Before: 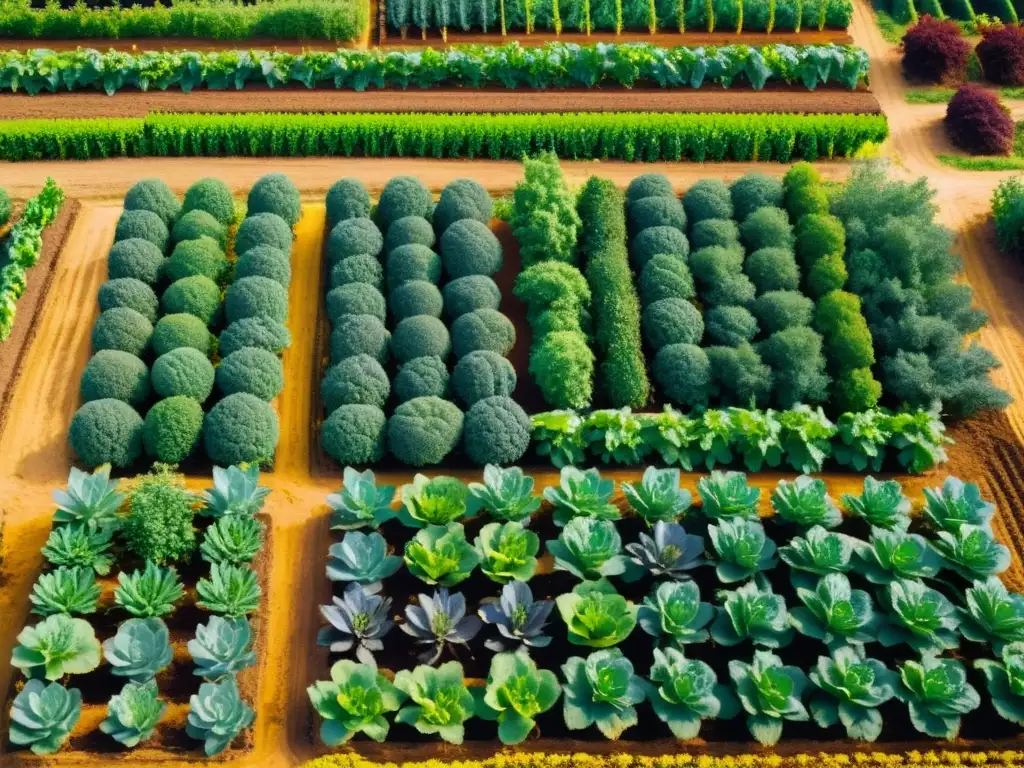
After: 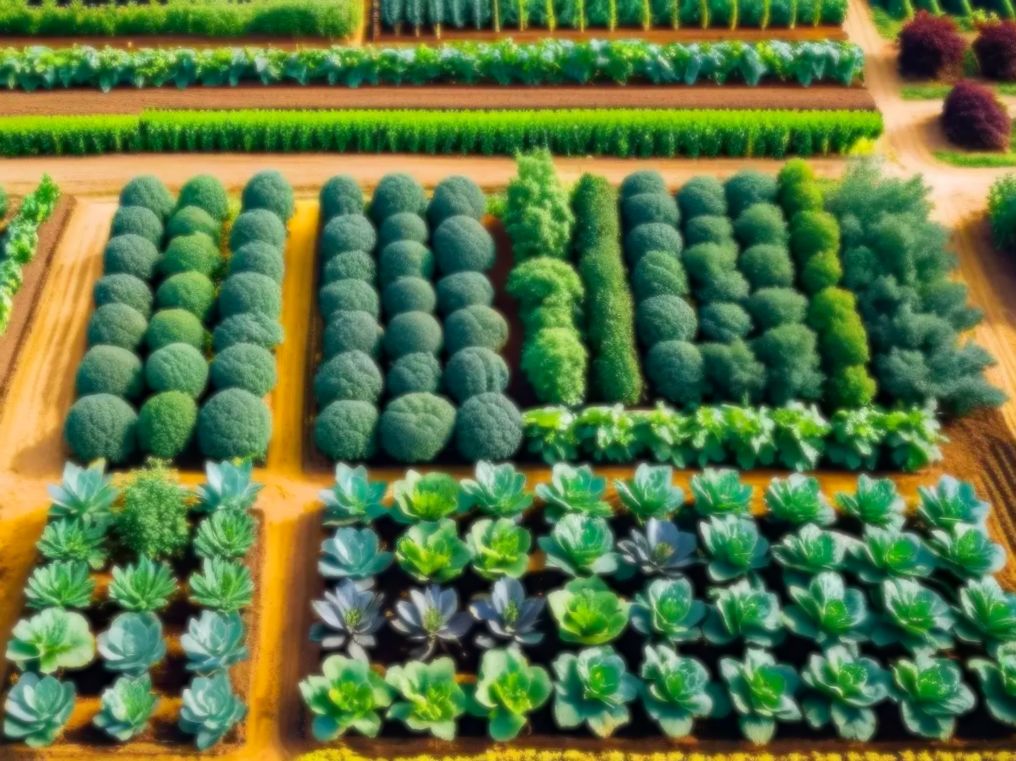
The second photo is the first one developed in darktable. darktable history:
soften: size 8.67%, mix 49%
haze removal: compatibility mode true, adaptive false
rotate and perspective: rotation 0.192°, lens shift (horizontal) -0.015, crop left 0.005, crop right 0.996, crop top 0.006, crop bottom 0.99
